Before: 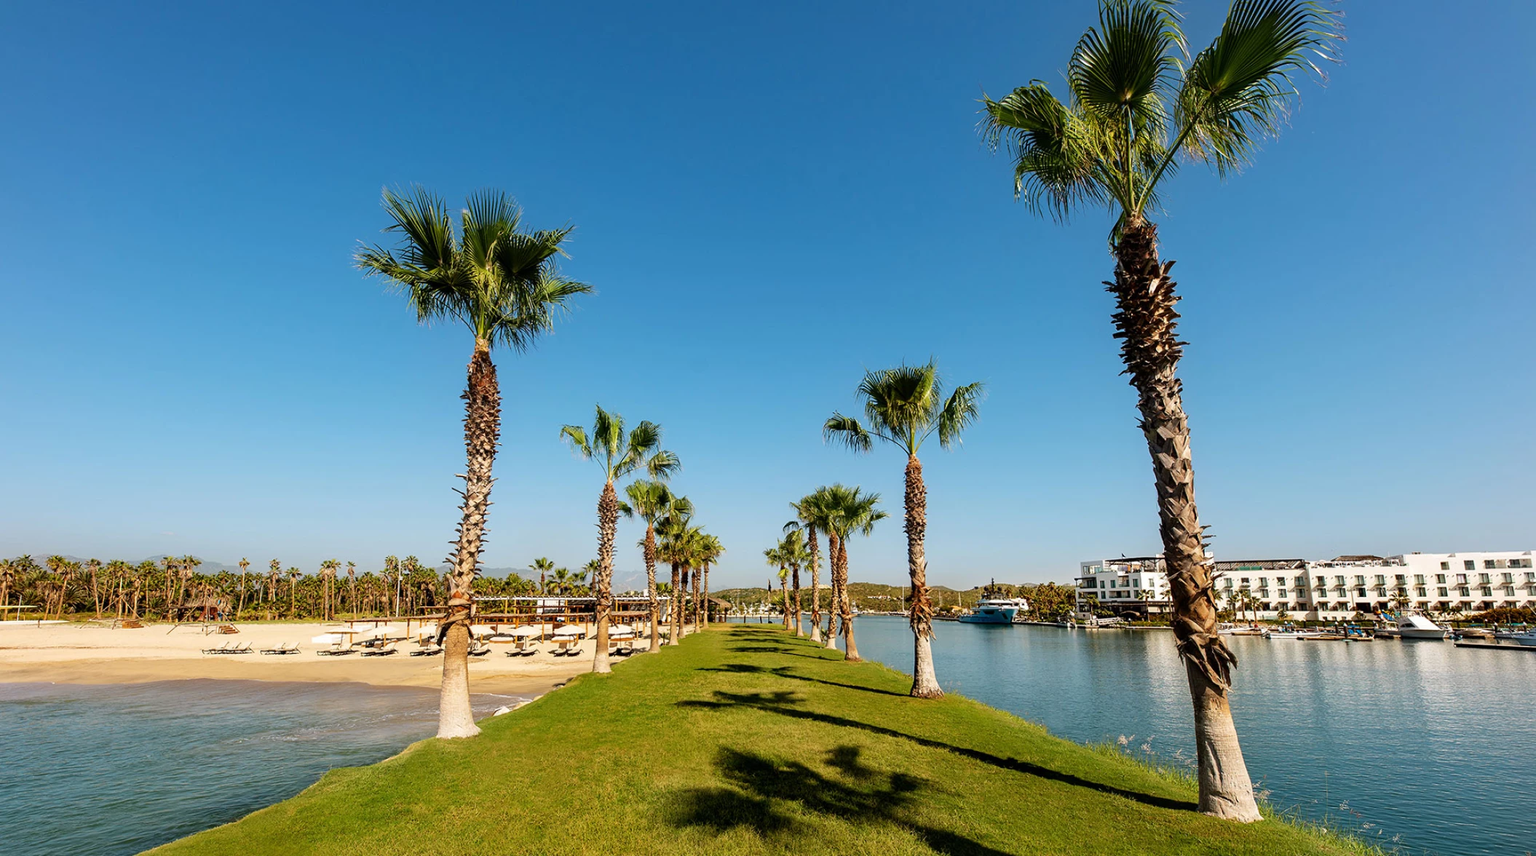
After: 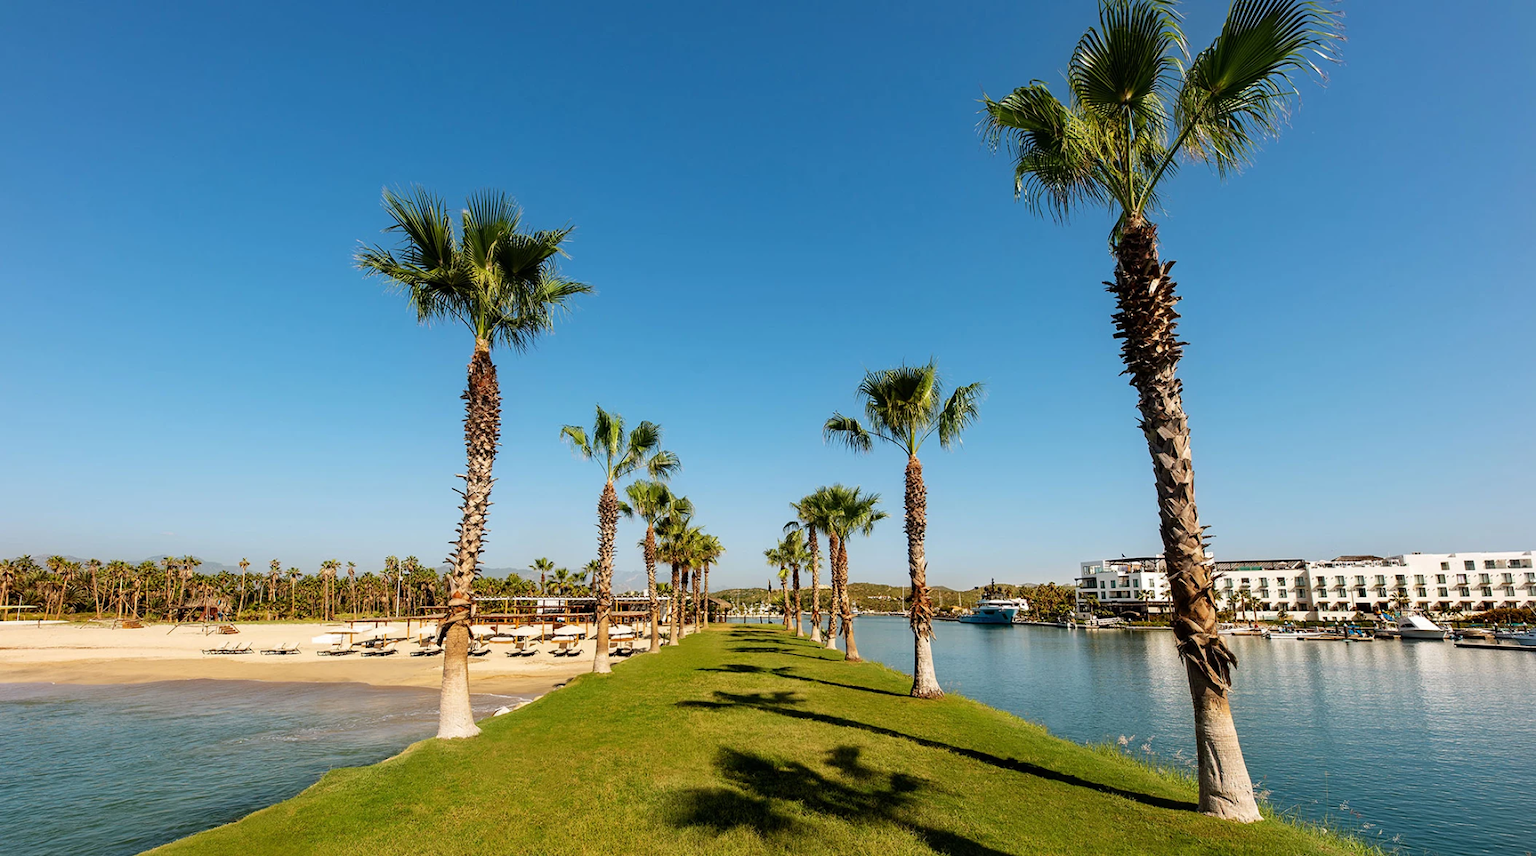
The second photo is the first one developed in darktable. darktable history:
color correction: highlights b* -0.034
